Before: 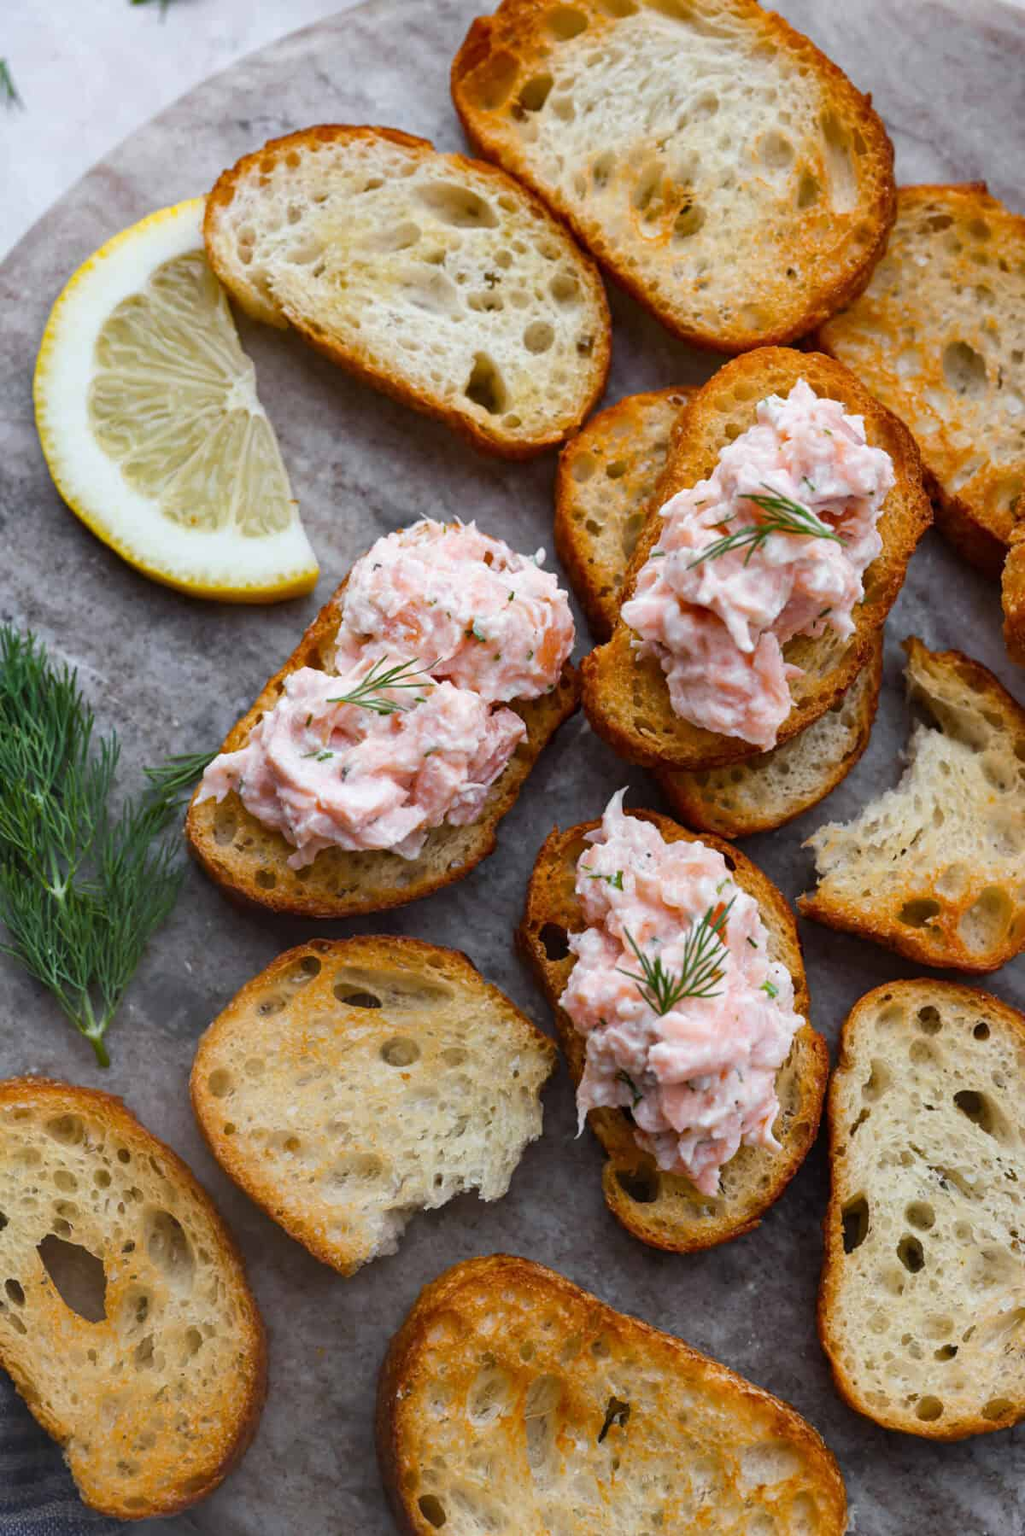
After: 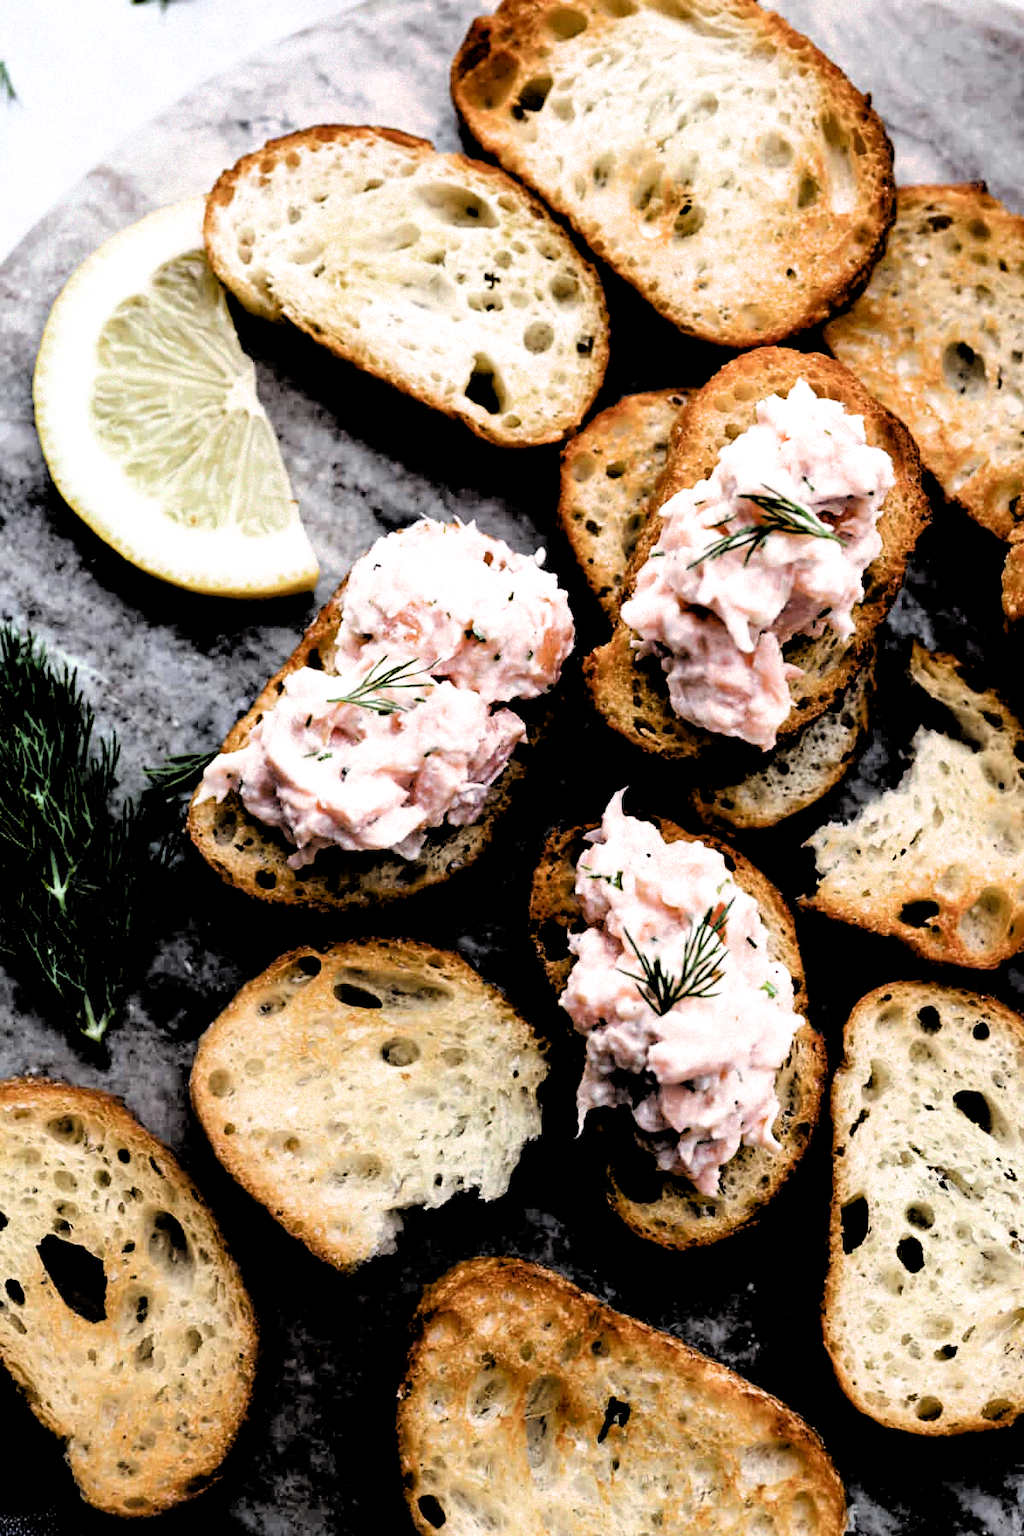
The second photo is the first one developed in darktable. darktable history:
filmic rgb: black relative exposure -1 EV, white relative exposure 2.05 EV, hardness 1.52, contrast 2.25, enable highlight reconstruction true
contrast brightness saturation: contrast 0.05
